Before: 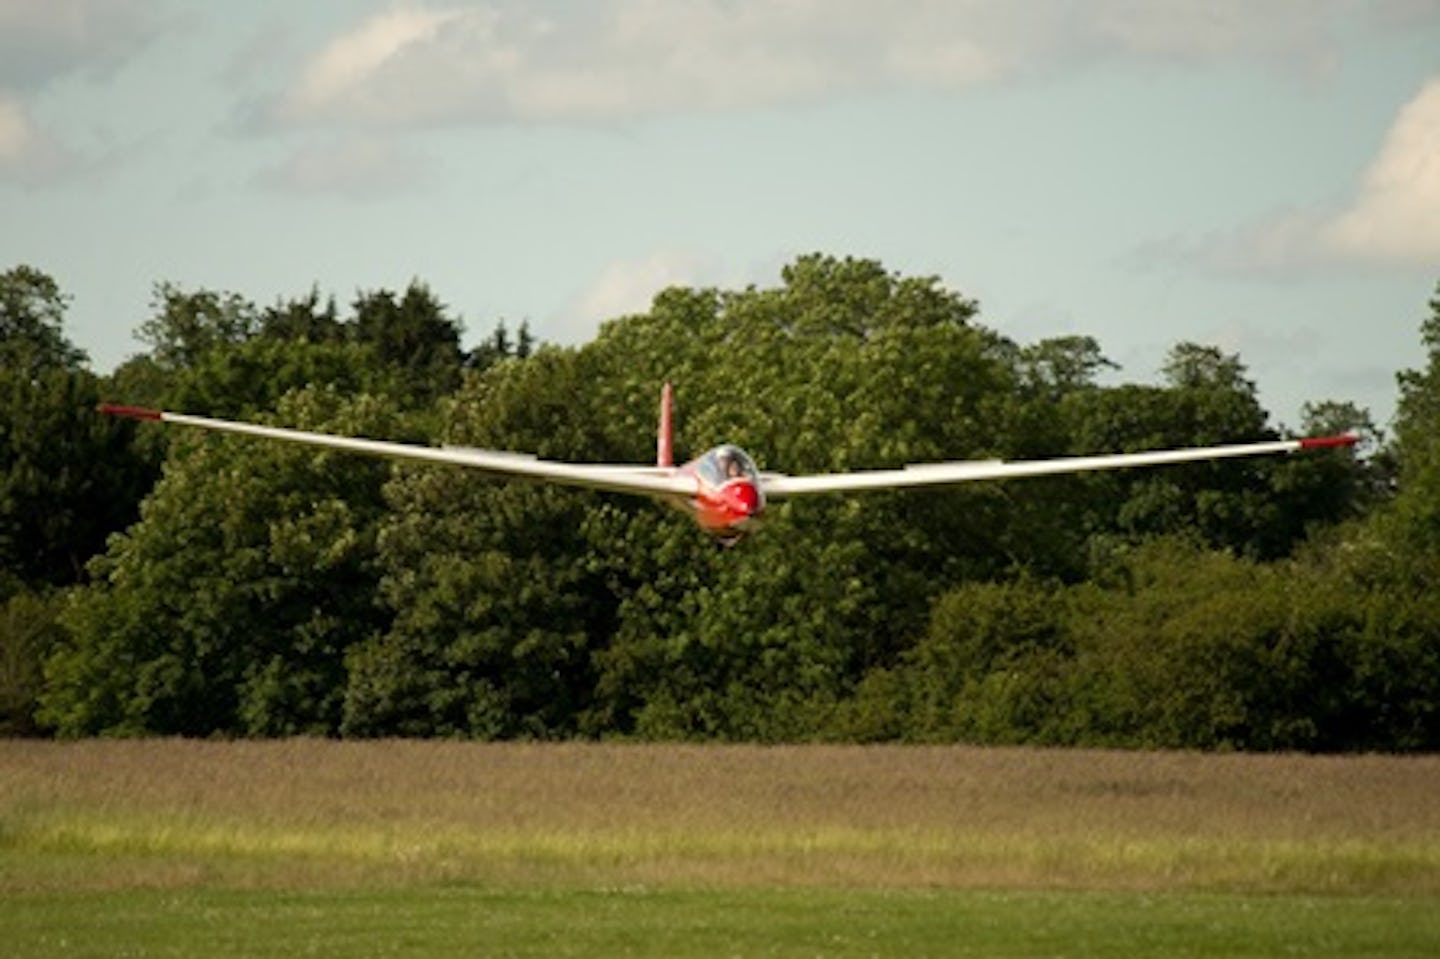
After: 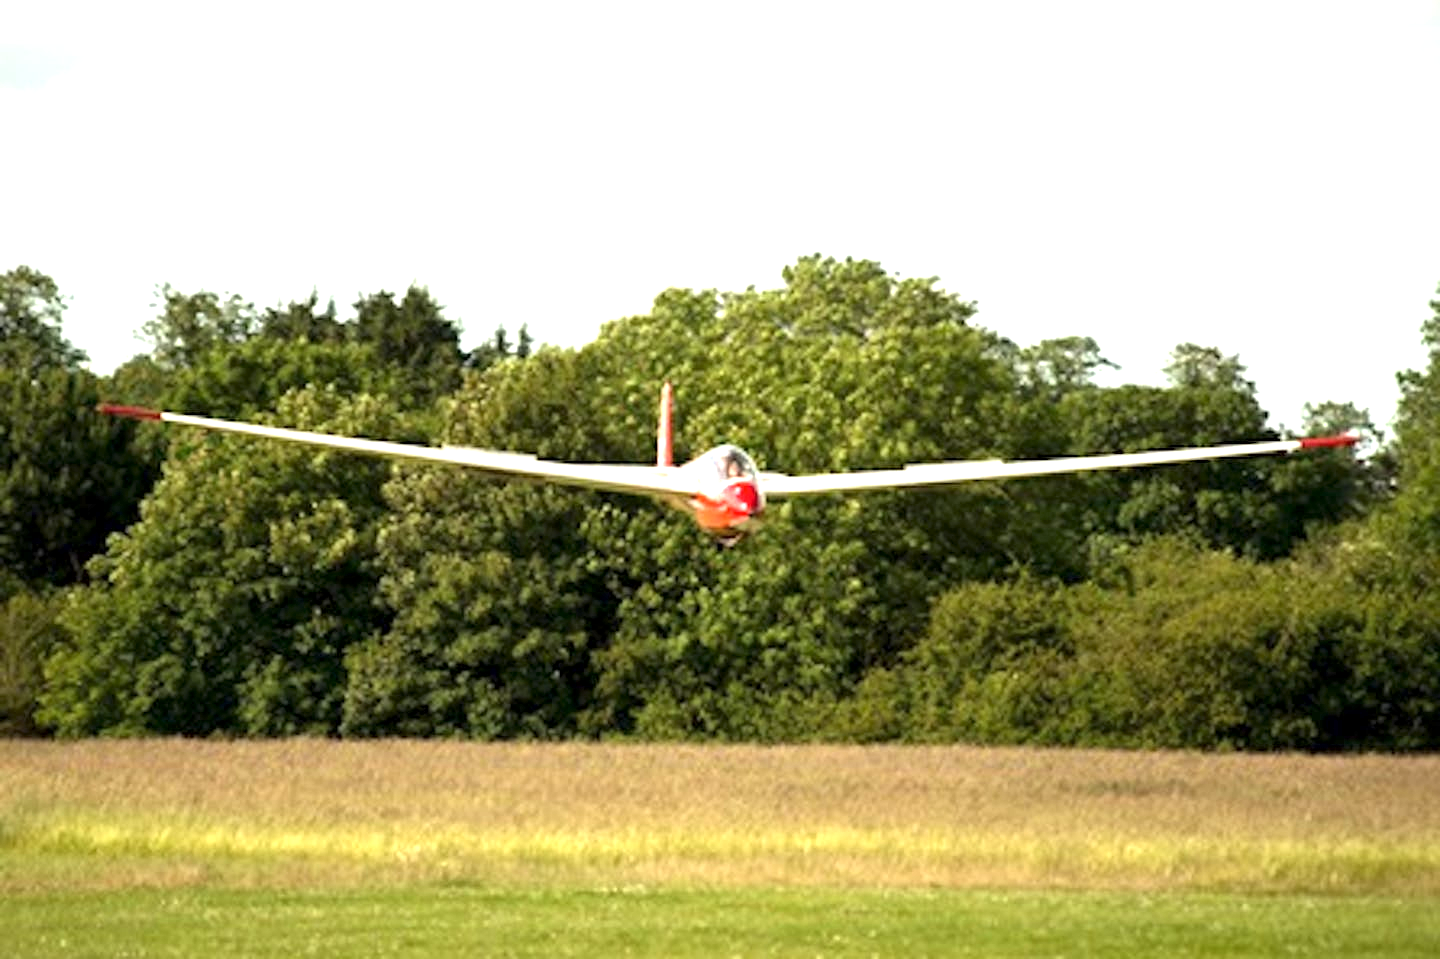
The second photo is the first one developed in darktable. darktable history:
exposure: exposure 1.5 EV, compensate exposure bias true, compensate highlight preservation false
local contrast: mode bilateral grid, contrast 20, coarseness 50, detail 121%, midtone range 0.2
